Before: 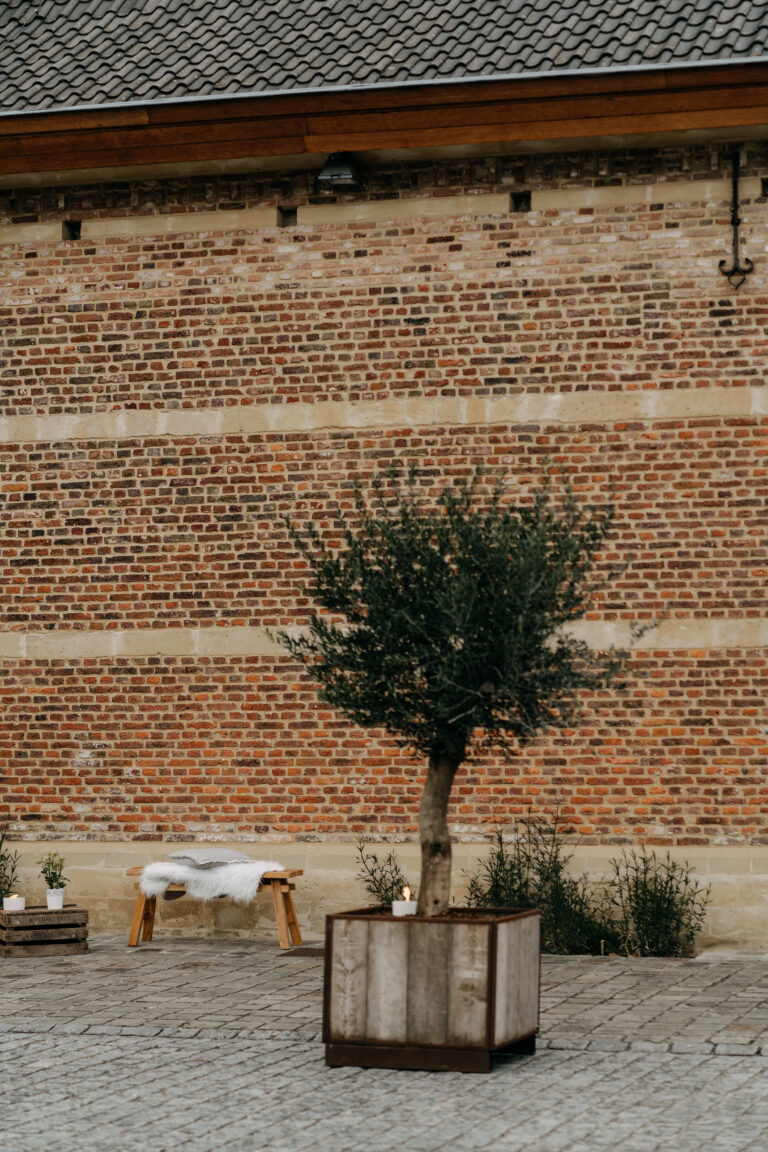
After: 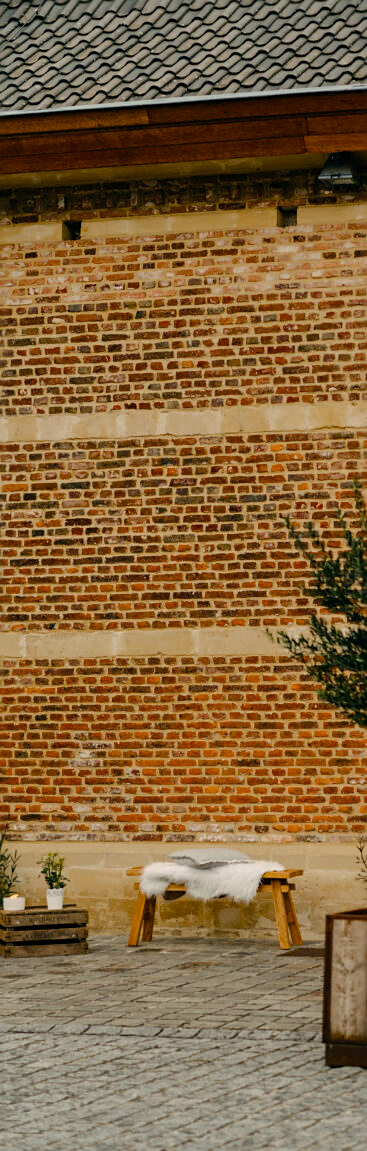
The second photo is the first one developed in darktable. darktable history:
crop and rotate: left 0.057%, top 0%, right 52.139%
color balance rgb: highlights gain › chroma 3.09%, highlights gain › hue 77.62°, perceptual saturation grading › global saturation 34.971%, perceptual saturation grading › highlights -25.615%, perceptual saturation grading › shadows 25.547%, global vibrance 30.222%
sharpen: amount 0.208
shadows and highlights: white point adjustment 0.086, highlights -71.26, soften with gaussian
